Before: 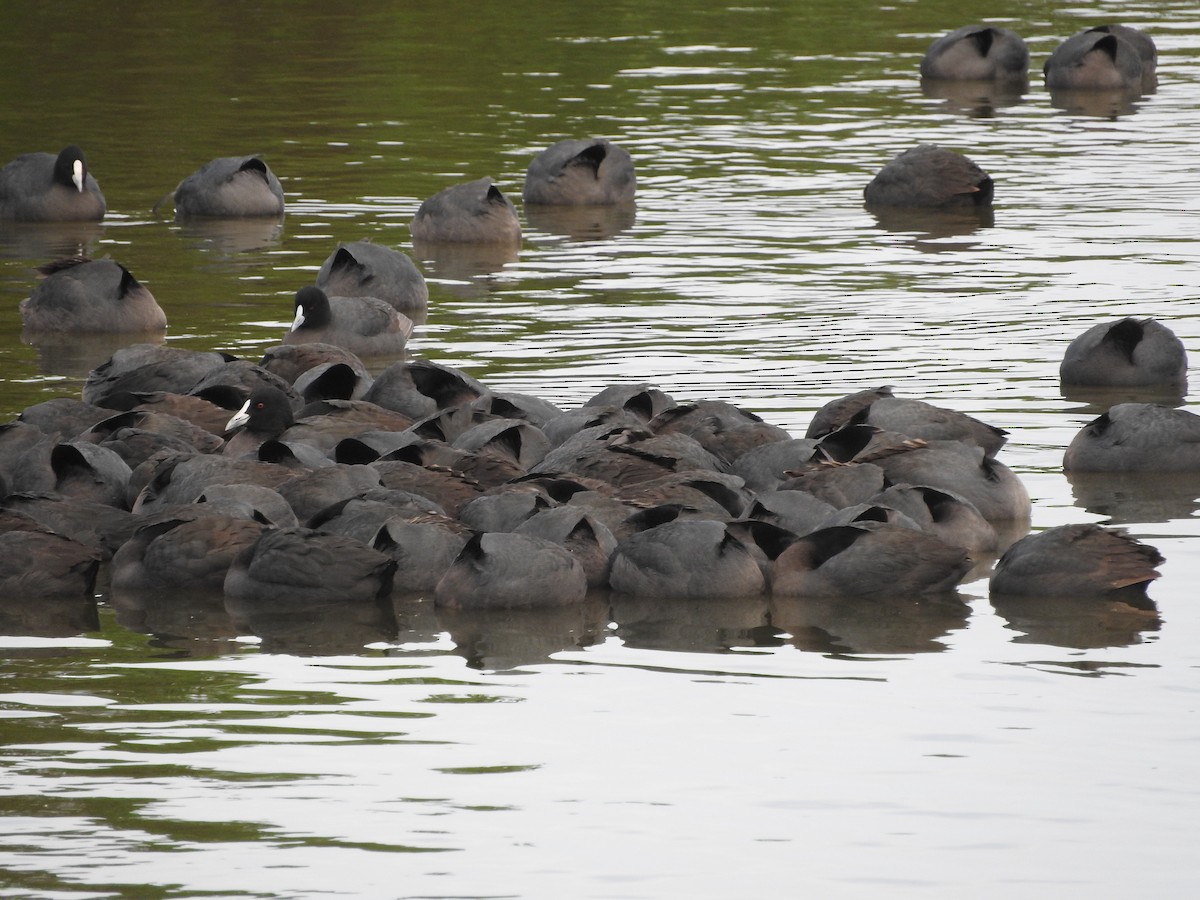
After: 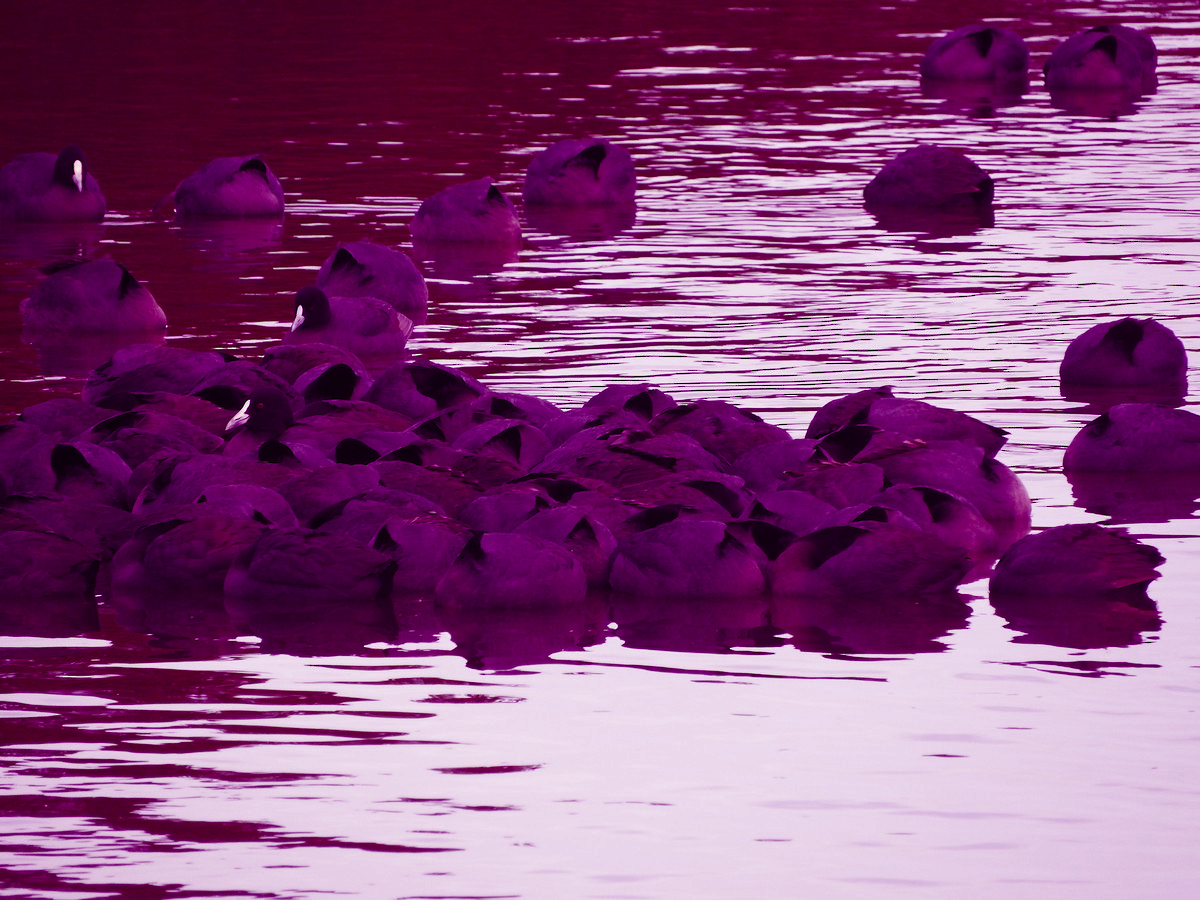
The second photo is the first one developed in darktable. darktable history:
color balance: mode lift, gamma, gain (sRGB), lift [1, 1, 0.101, 1]
tone equalizer: on, module defaults
